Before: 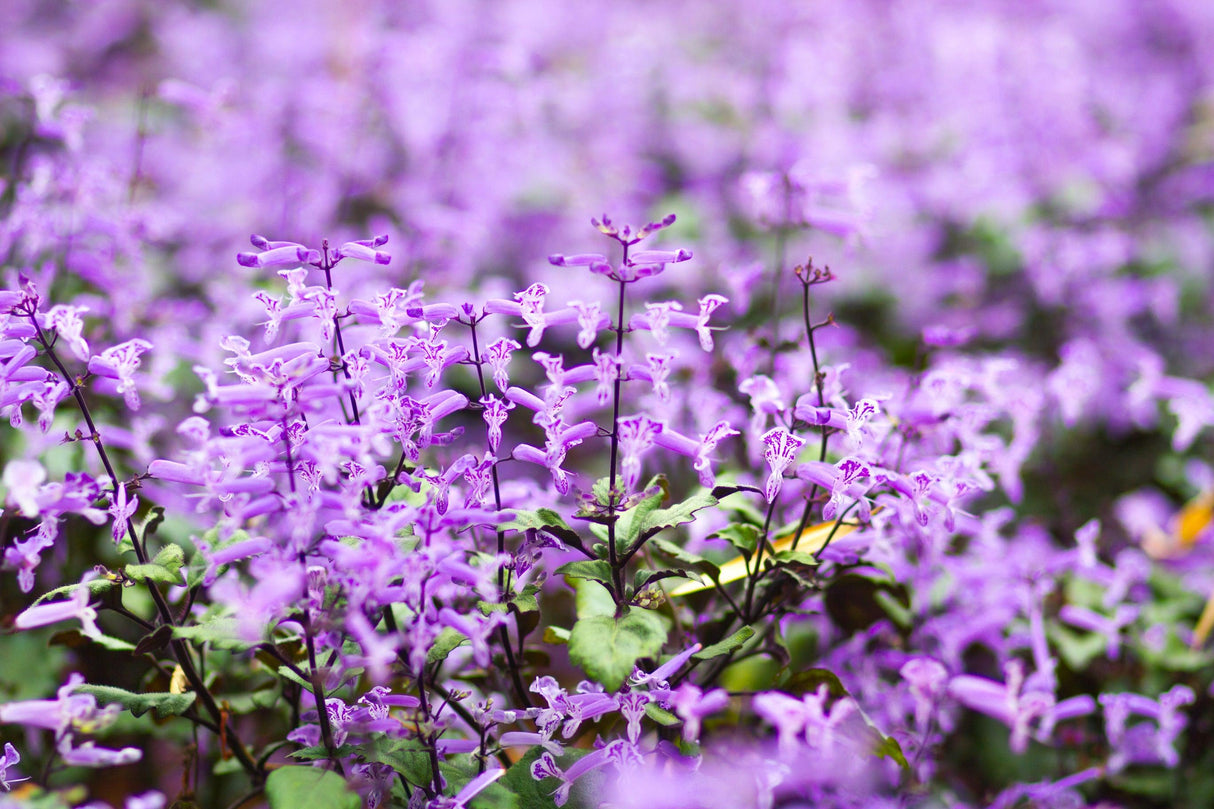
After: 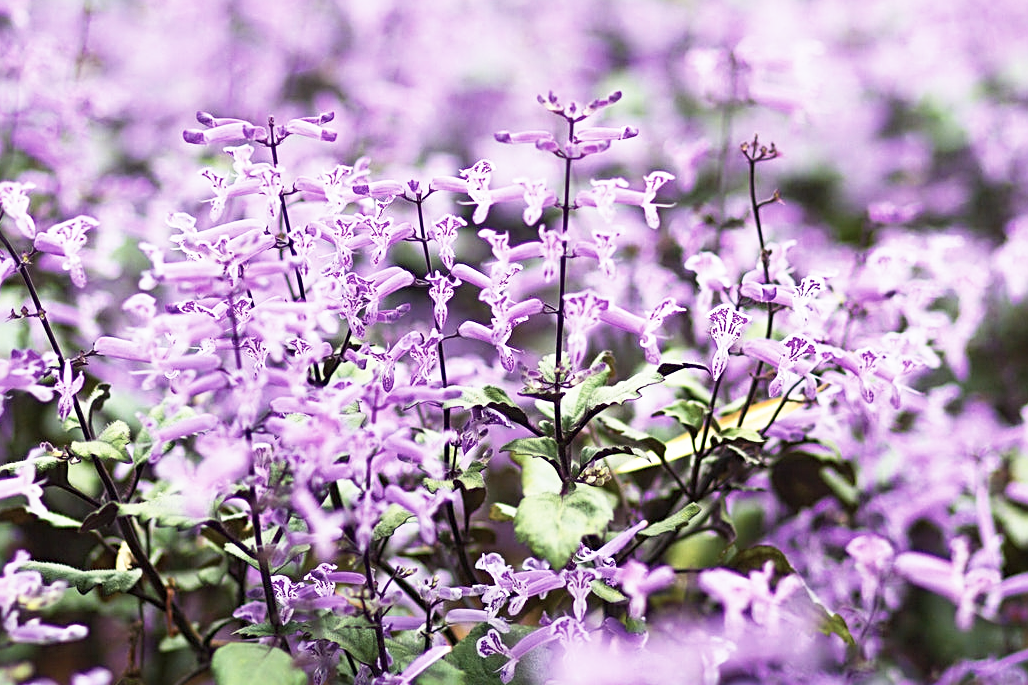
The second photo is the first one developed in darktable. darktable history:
base curve: curves: ch0 [(0, 0) (0.579, 0.807) (1, 1)], preserve colors none
crop and rotate: left 4.594%, top 15.265%, right 10.652%
sharpen: radius 2.74
contrast brightness saturation: contrast 0.098, saturation -0.362
